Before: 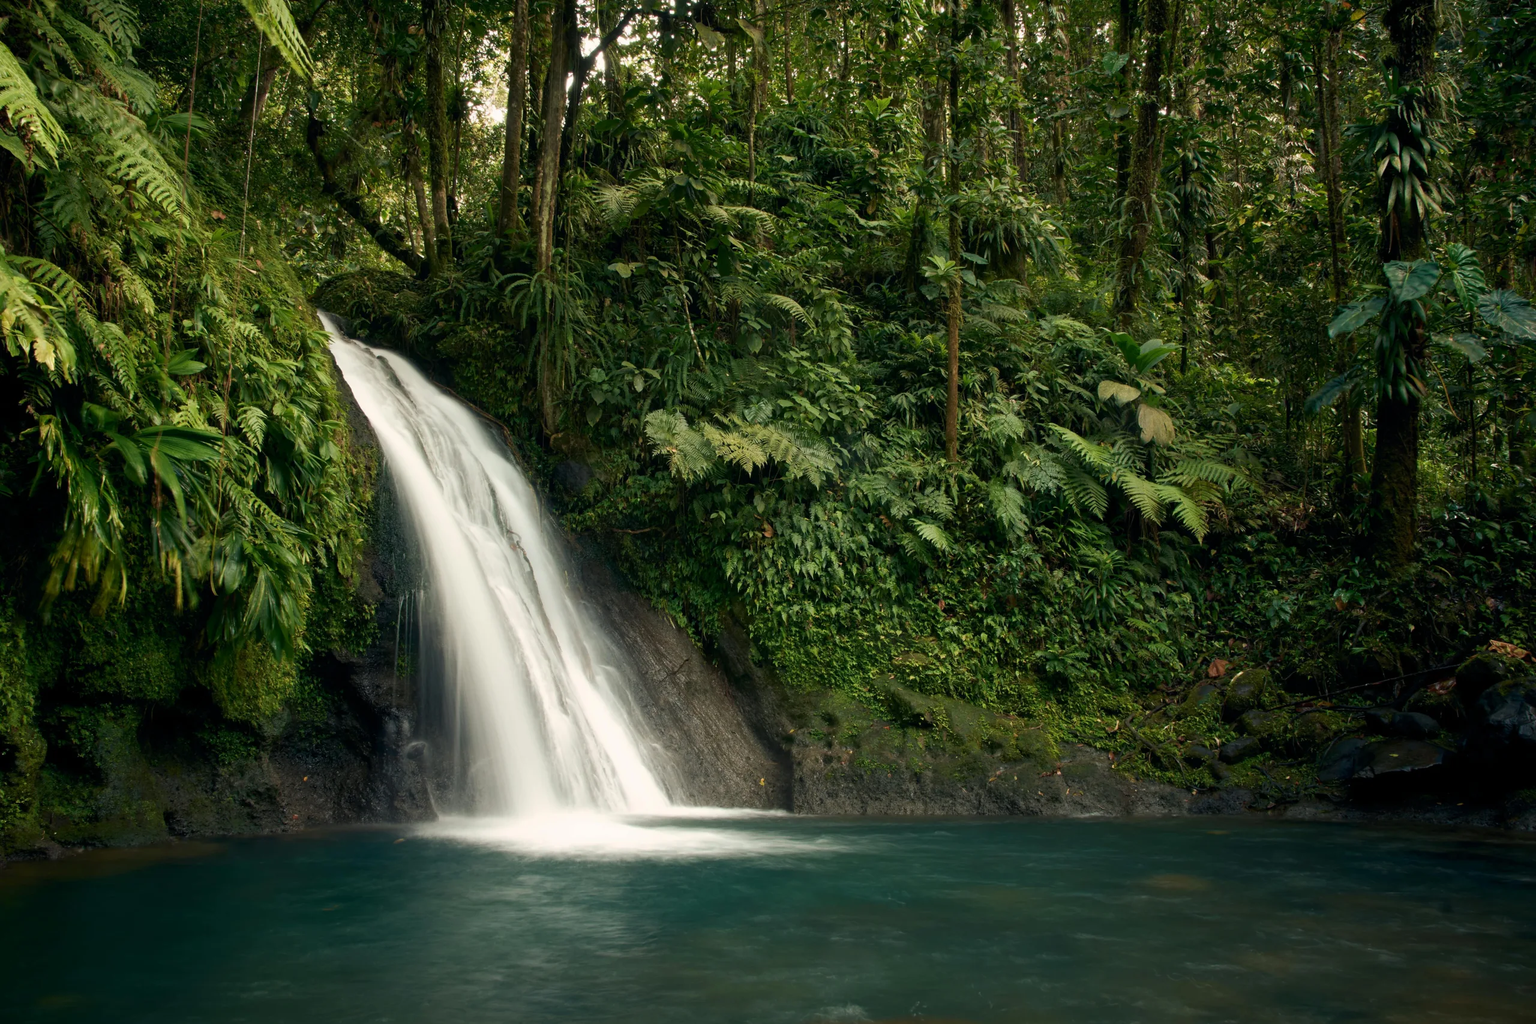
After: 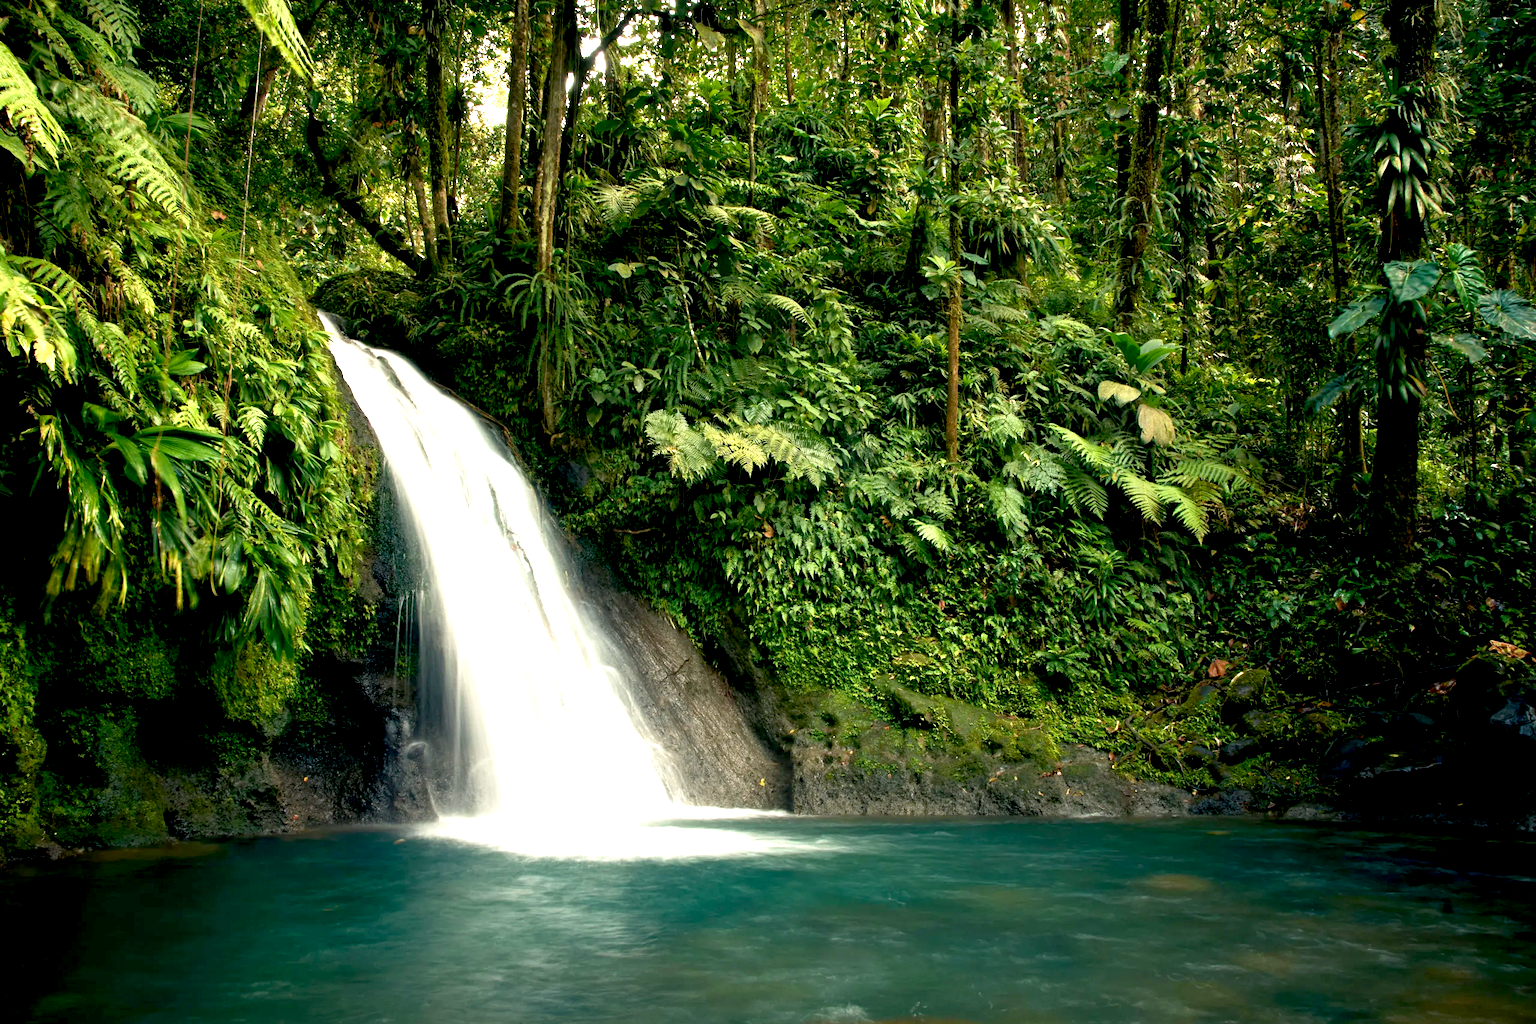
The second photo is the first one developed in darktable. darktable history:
exposure: black level correction 0.008, exposure 1.414 EV, compensate exposure bias true, compensate highlight preservation false
